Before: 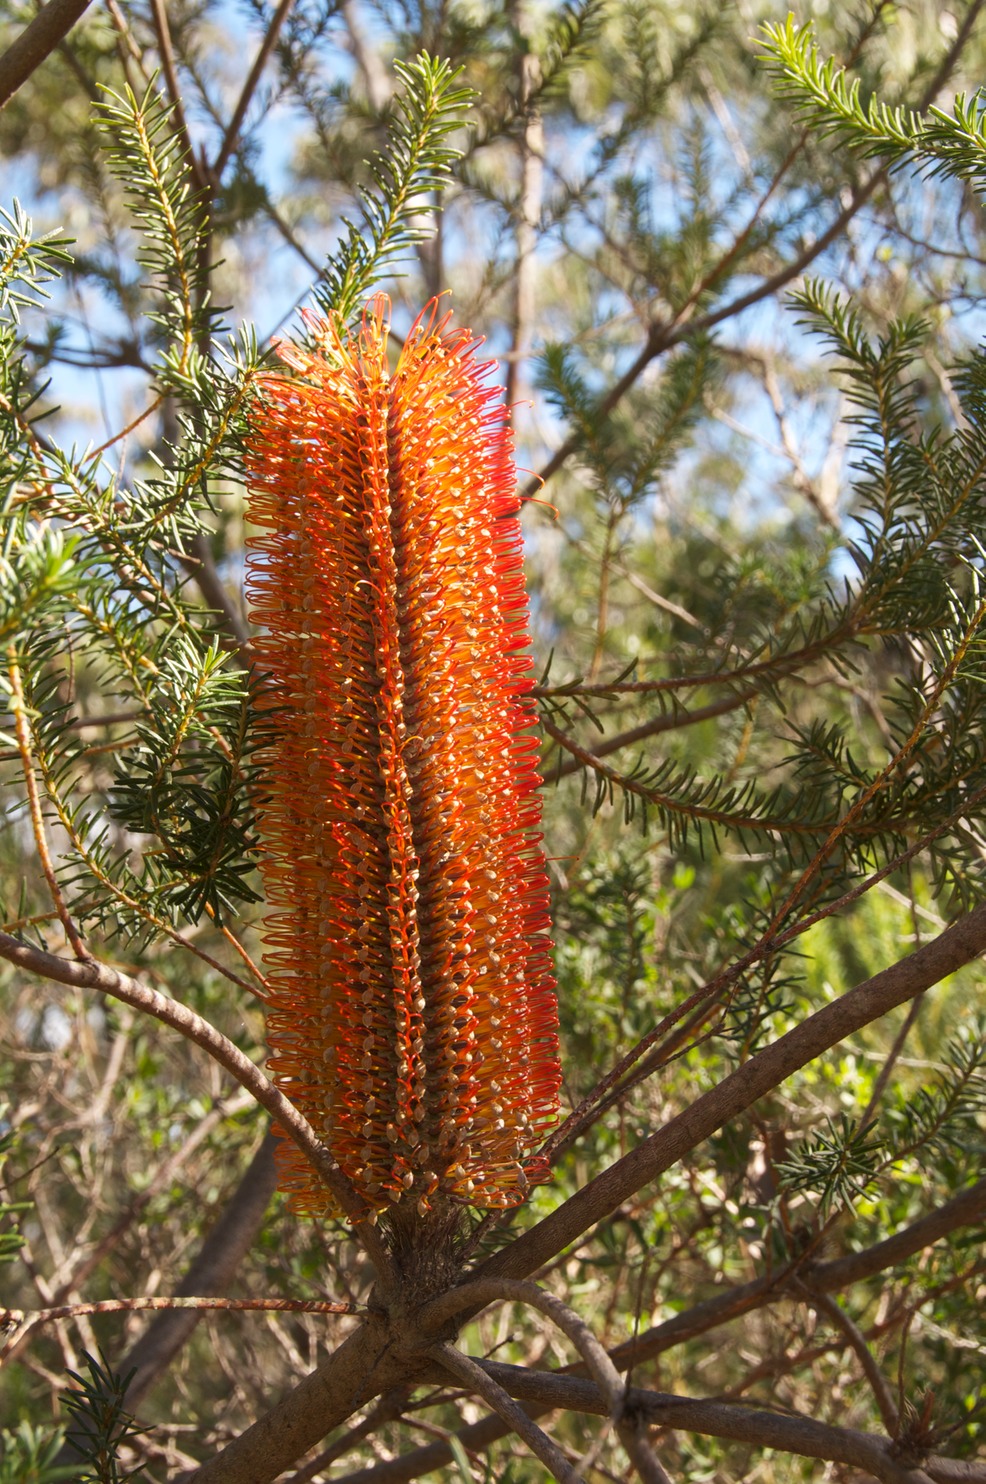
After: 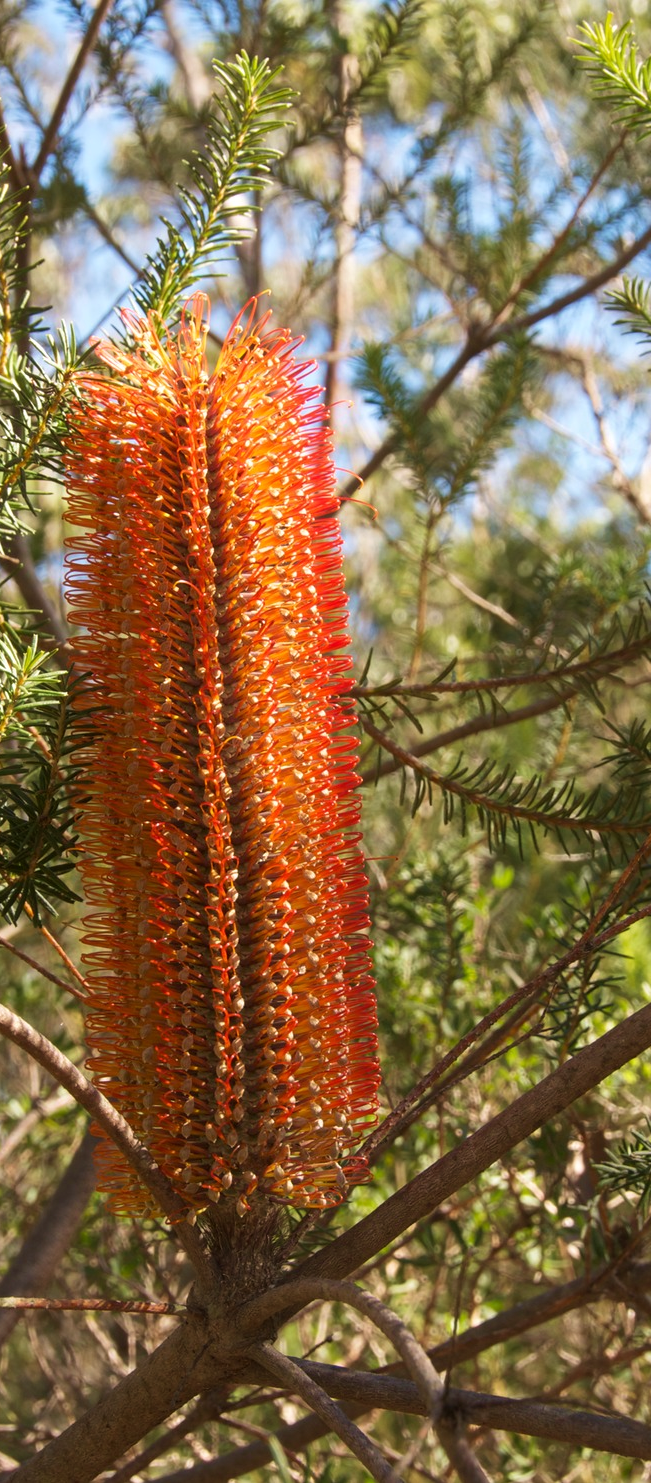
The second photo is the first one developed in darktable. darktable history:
tone equalizer: on, module defaults
velvia: on, module defaults
crop and rotate: left 18.442%, right 15.508%
